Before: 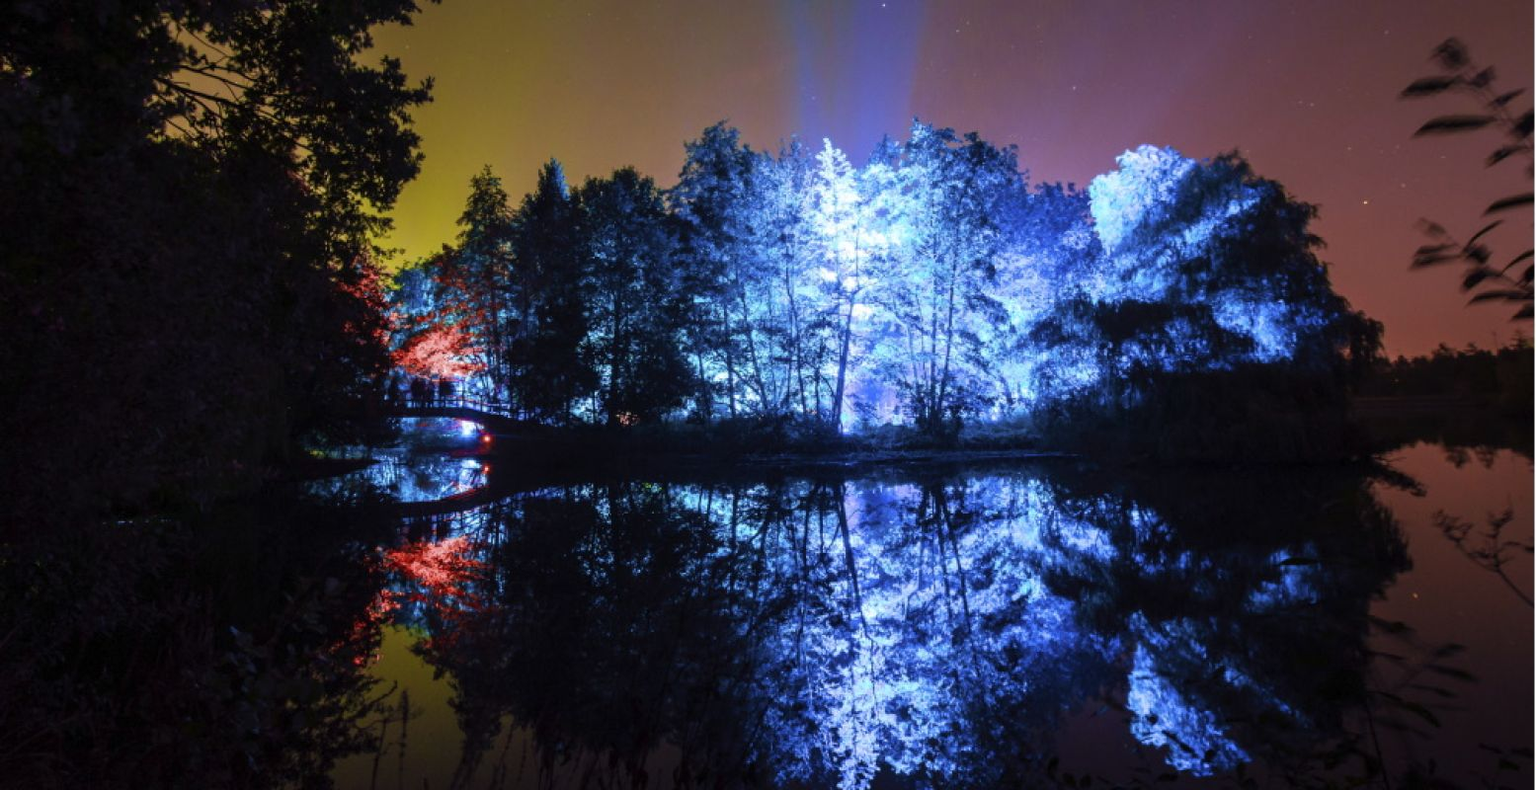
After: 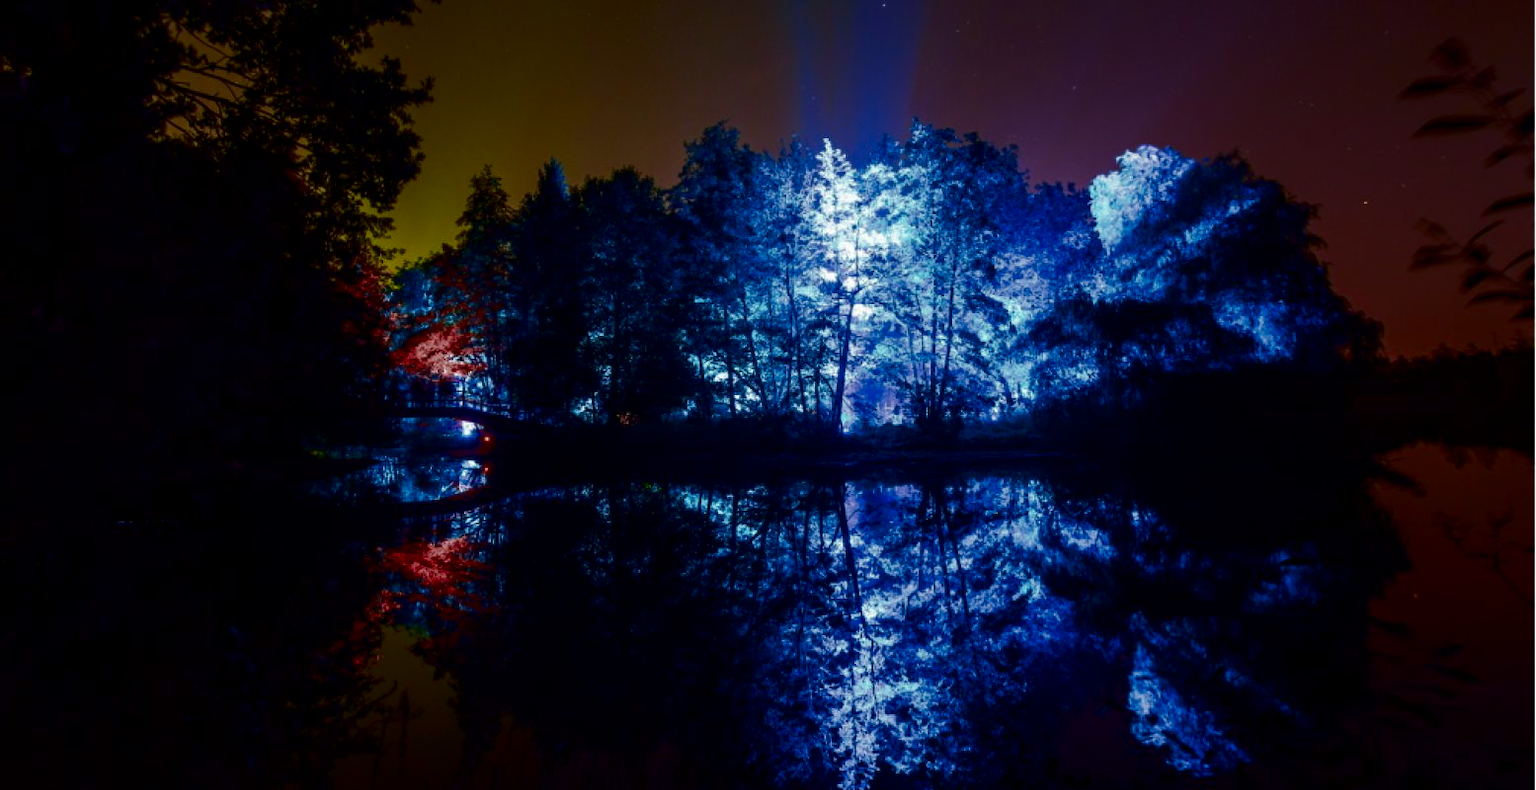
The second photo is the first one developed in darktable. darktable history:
contrast brightness saturation: brightness -0.534
base curve: curves: ch0 [(0, 0) (0.303, 0.277) (1, 1)], preserve colors none
